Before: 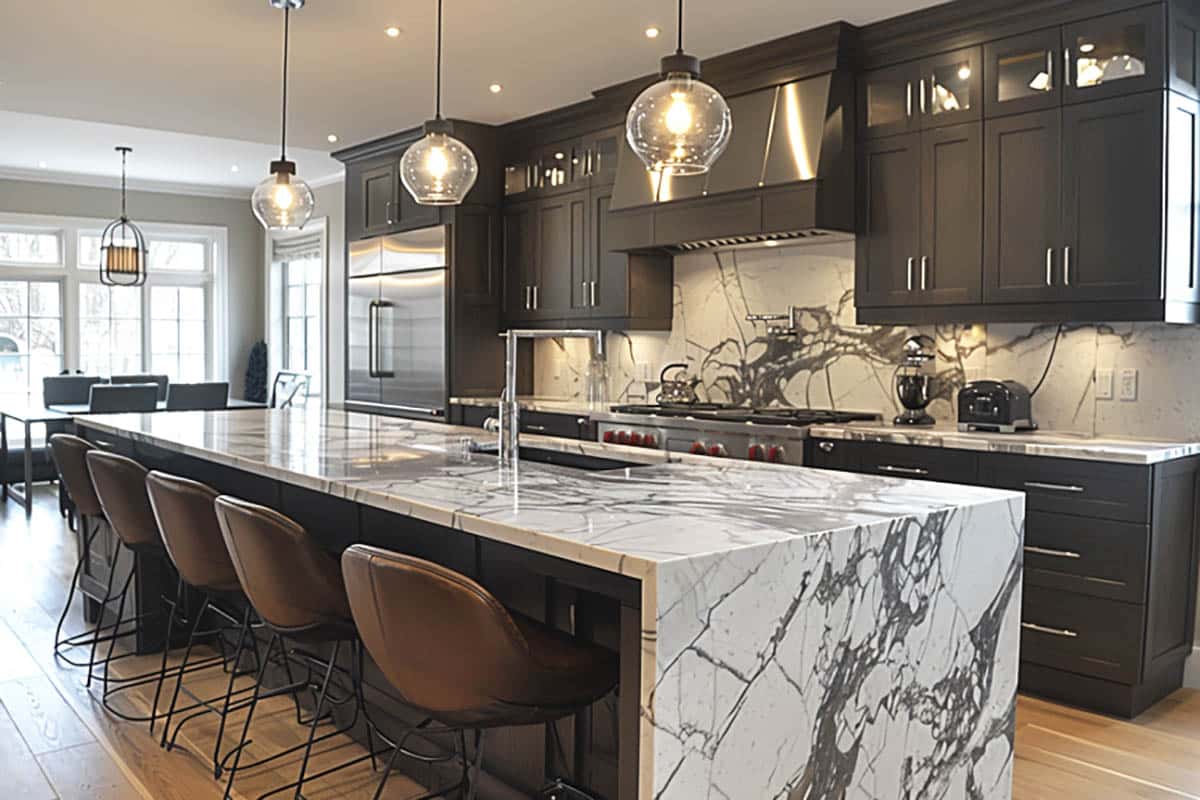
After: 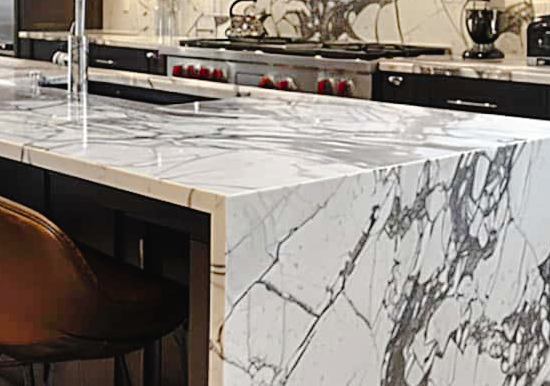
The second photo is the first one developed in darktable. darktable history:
tone curve: curves: ch0 [(0, 0) (0.003, 0.026) (0.011, 0.025) (0.025, 0.022) (0.044, 0.022) (0.069, 0.028) (0.1, 0.041) (0.136, 0.062) (0.177, 0.103) (0.224, 0.167) (0.277, 0.242) (0.335, 0.343) (0.399, 0.452) (0.468, 0.539) (0.543, 0.614) (0.623, 0.683) (0.709, 0.749) (0.801, 0.827) (0.898, 0.918) (1, 1)], preserve colors none
crop: left 35.976%, top 45.819%, right 18.162%, bottom 5.807%
